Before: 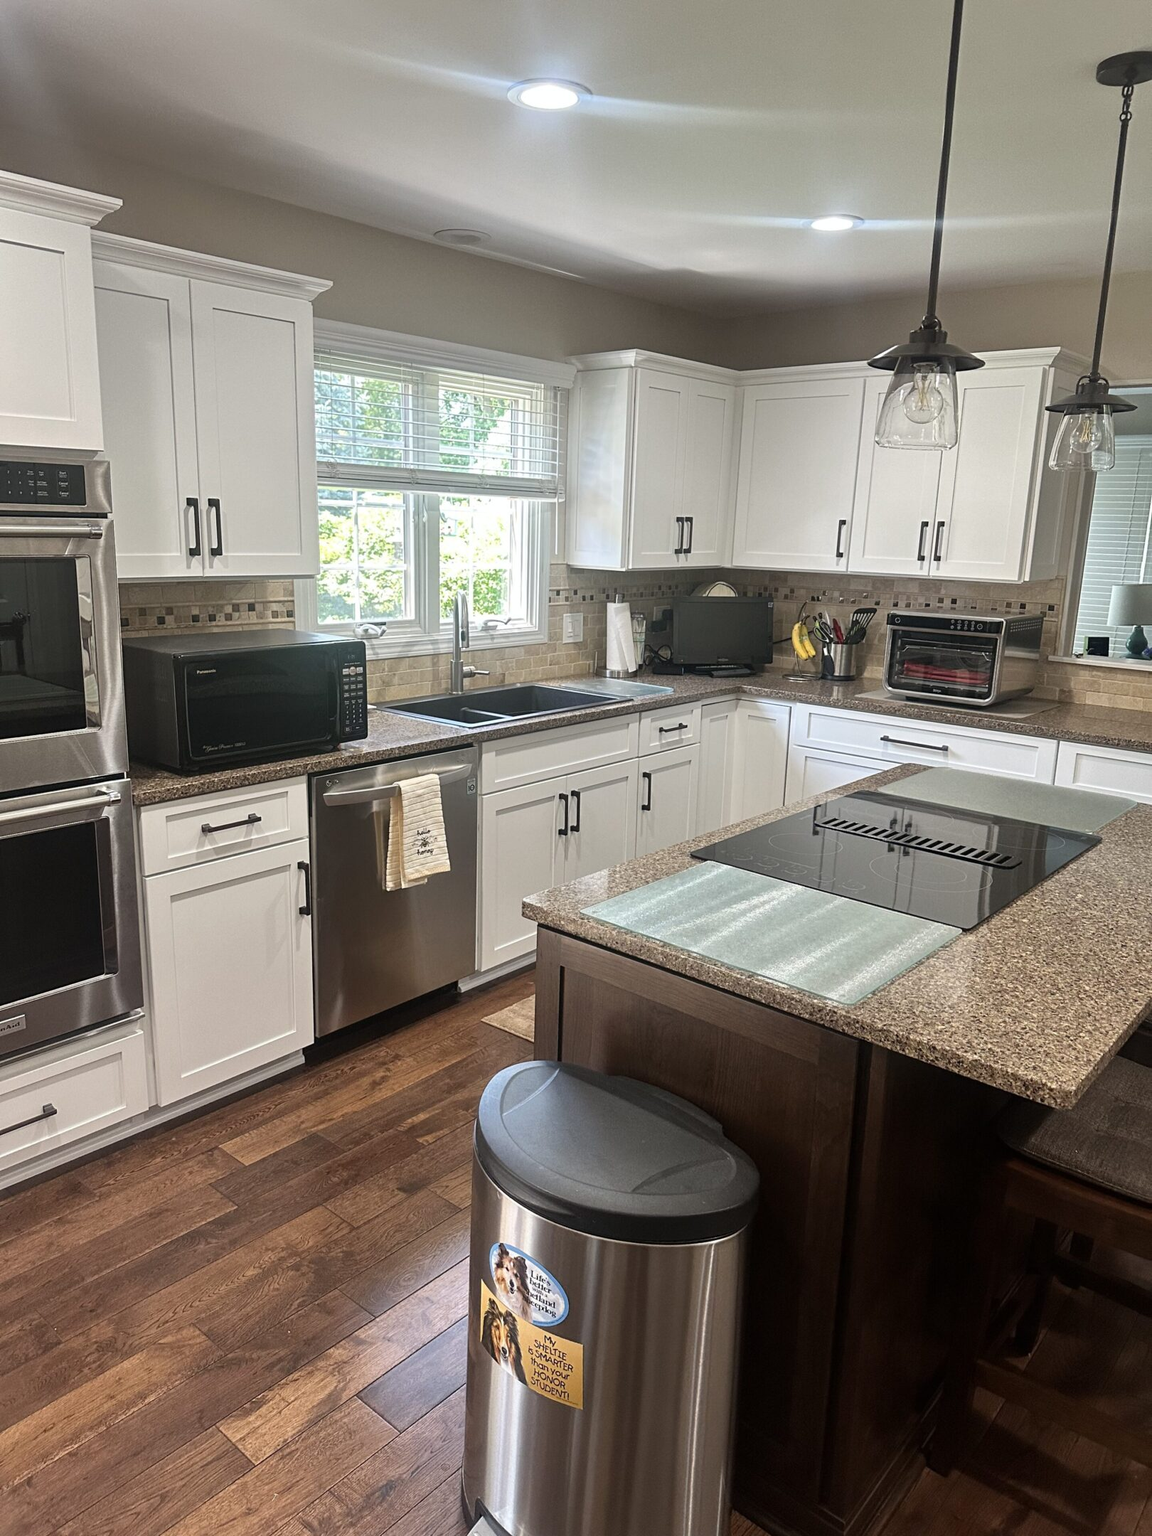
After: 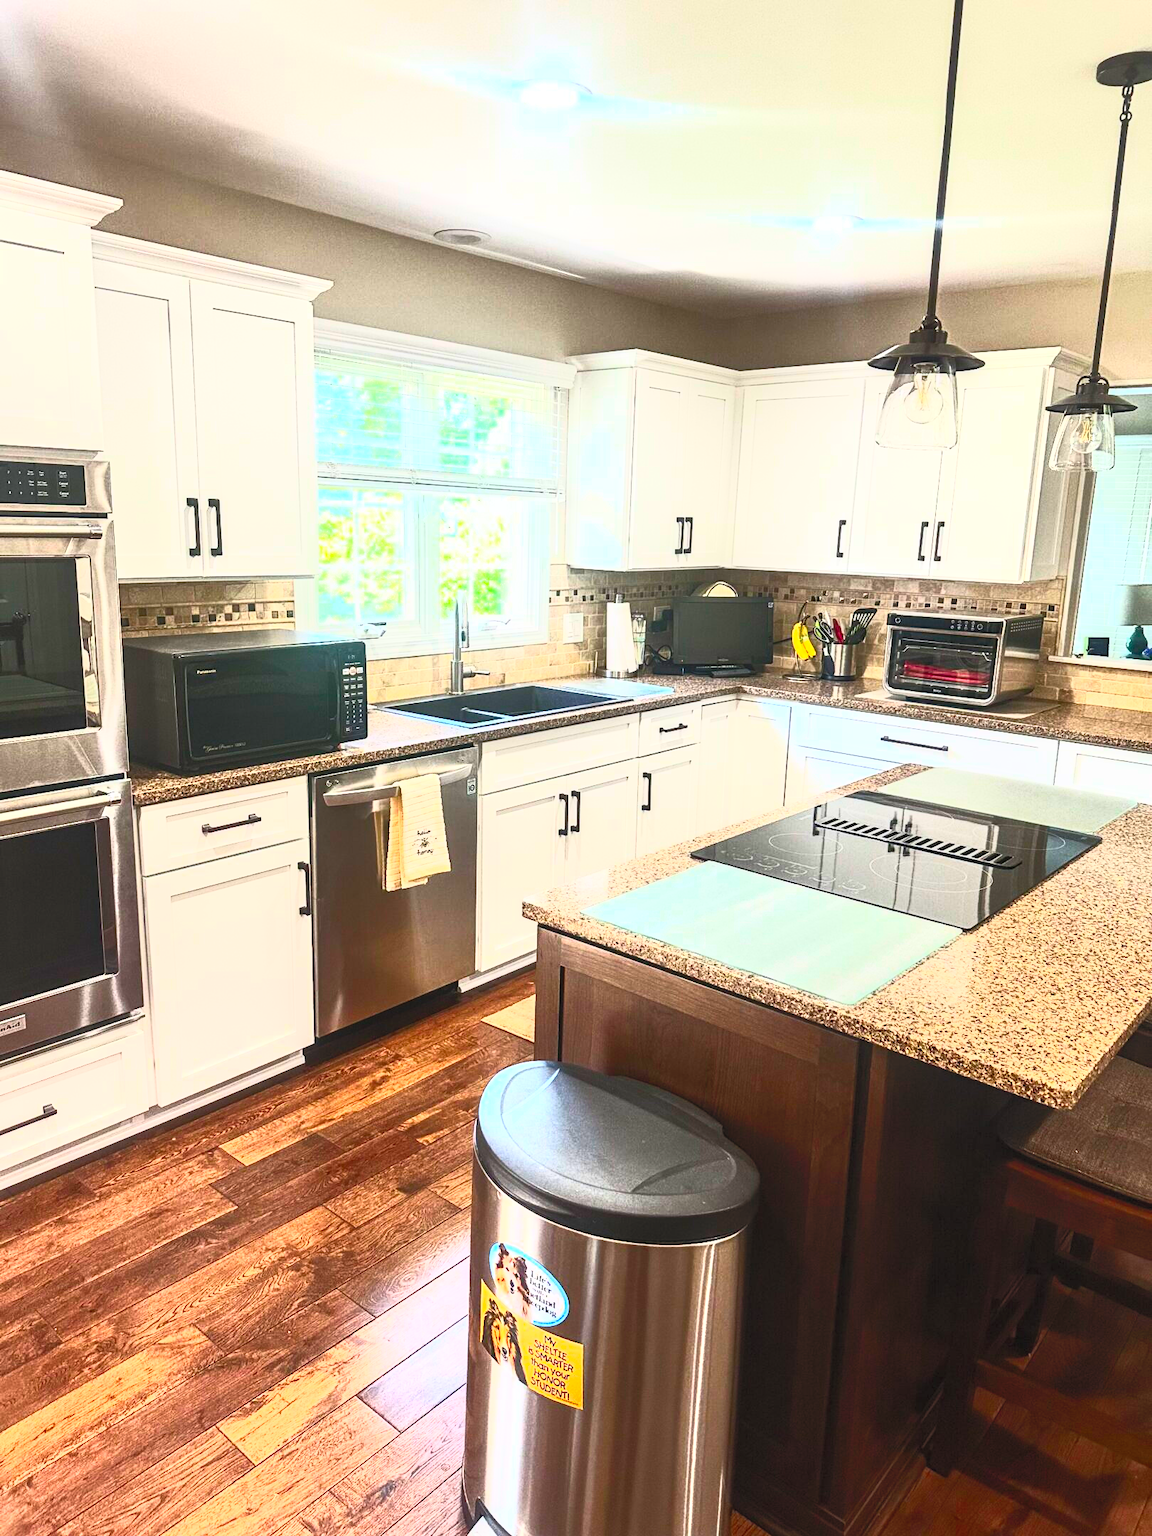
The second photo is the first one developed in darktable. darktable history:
contrast brightness saturation: contrast 1, brightness 1, saturation 1
local contrast: on, module defaults
